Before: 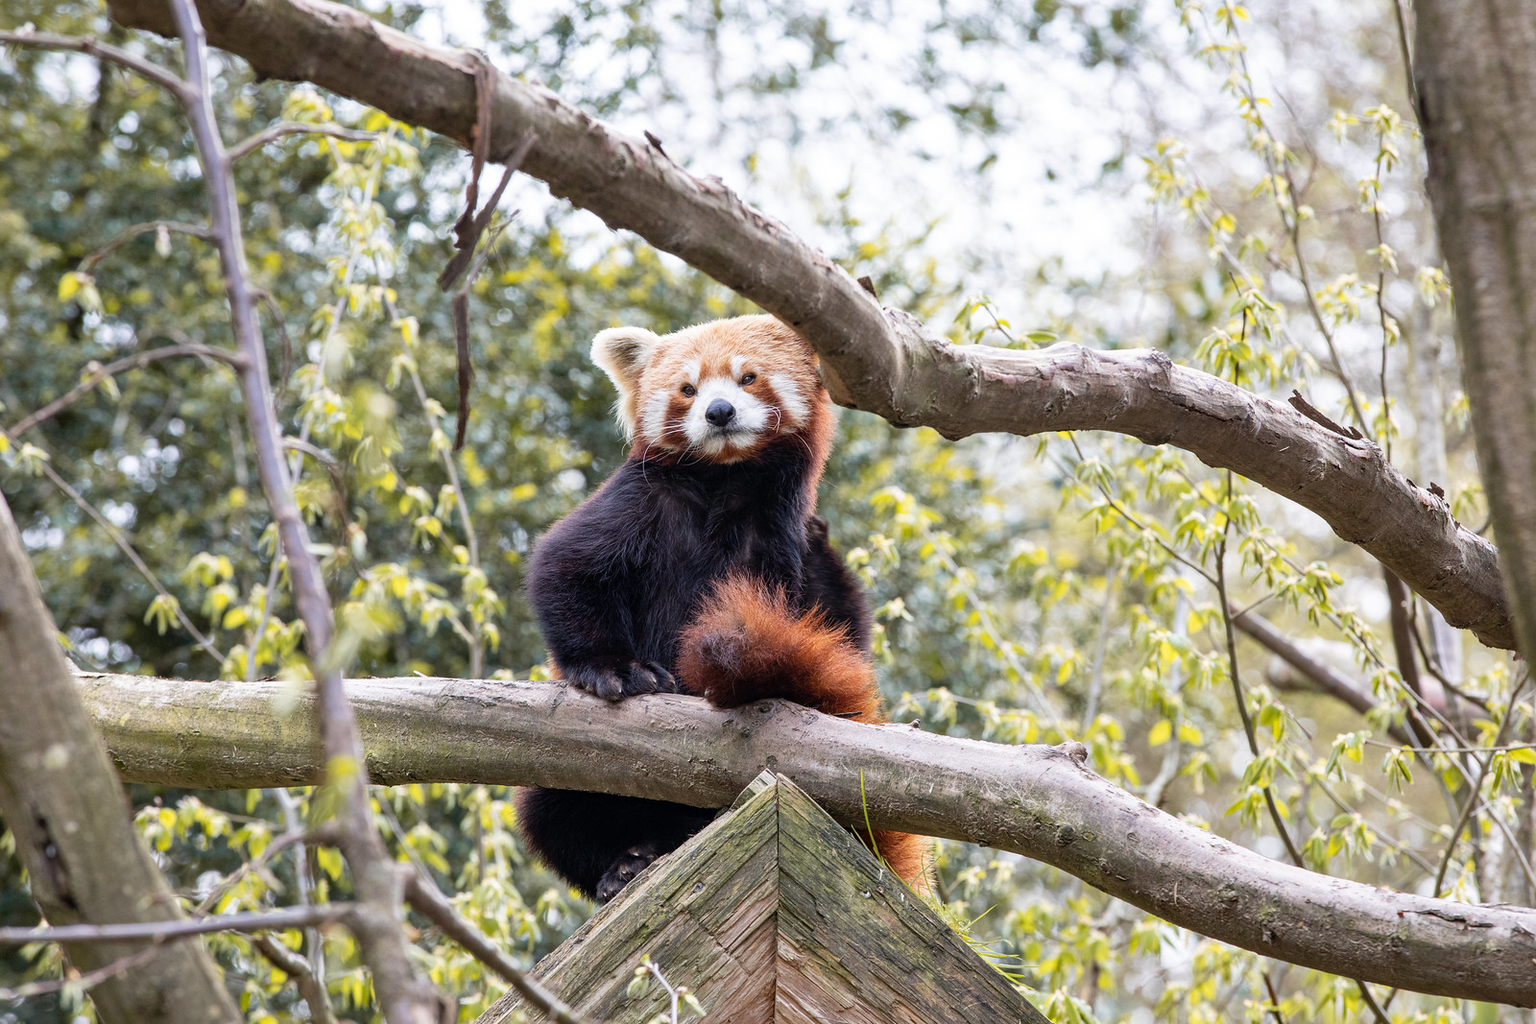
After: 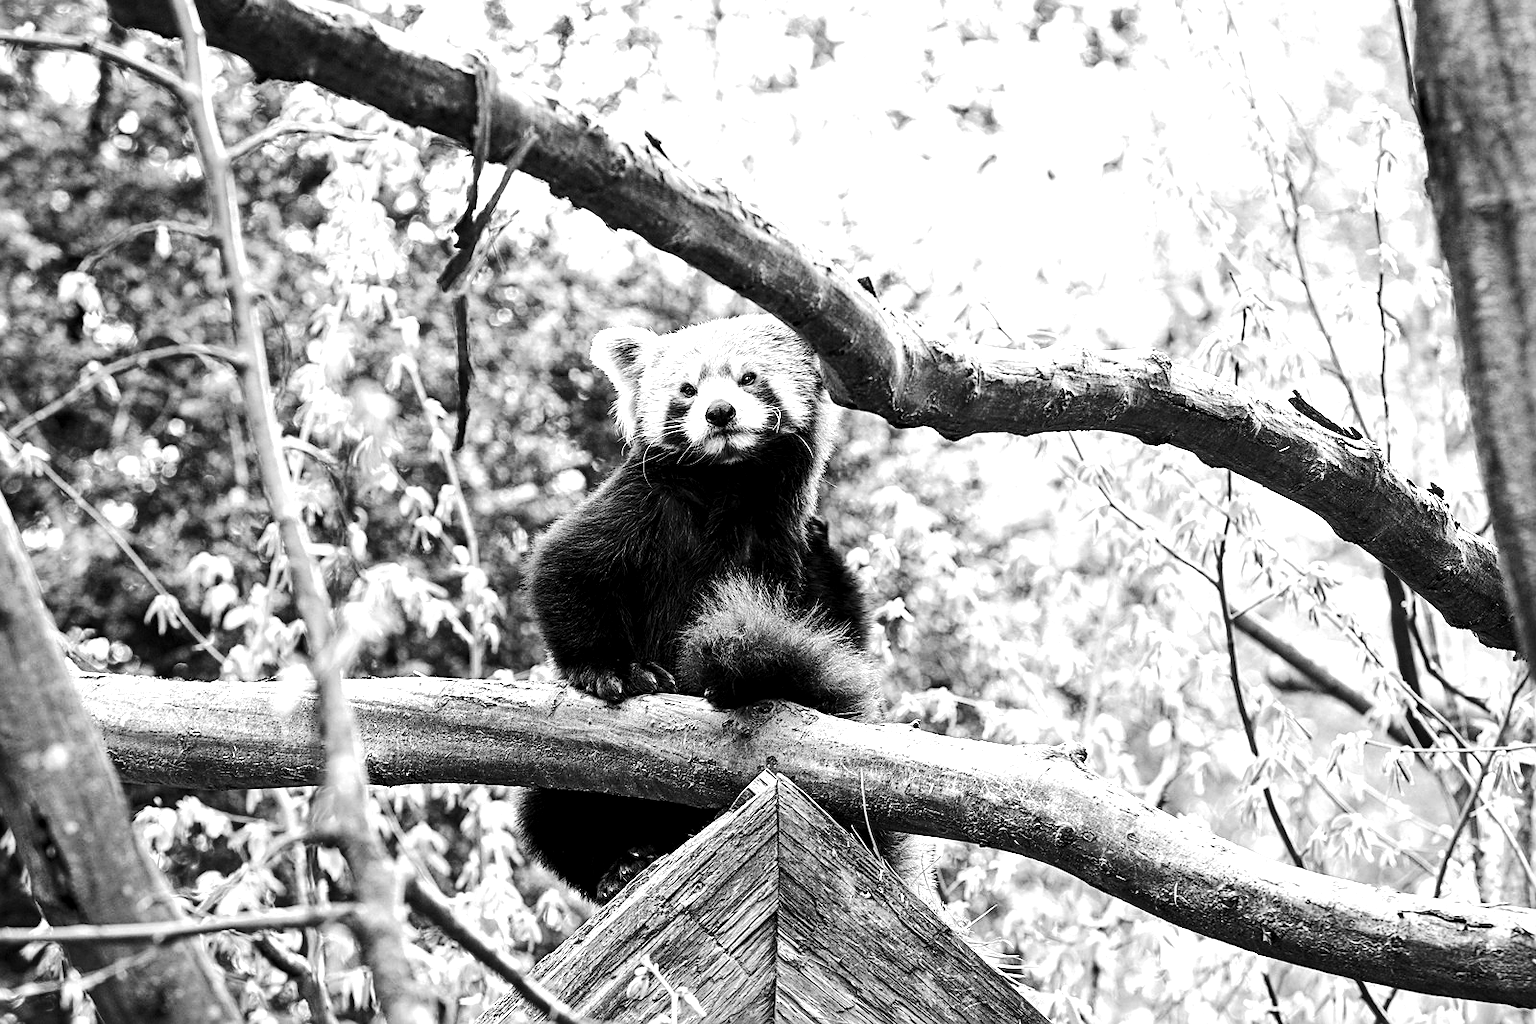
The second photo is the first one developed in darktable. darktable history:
monochrome: on, module defaults
sharpen: on, module defaults
local contrast: highlights 100%, shadows 100%, detail 120%, midtone range 0.2
tone curve: curves: ch0 [(0, 0) (0.003, 0.018) (0.011, 0.021) (0.025, 0.028) (0.044, 0.039) (0.069, 0.05) (0.1, 0.06) (0.136, 0.081) (0.177, 0.117) (0.224, 0.161) (0.277, 0.226) (0.335, 0.315) (0.399, 0.421) (0.468, 0.53) (0.543, 0.627) (0.623, 0.726) (0.709, 0.789) (0.801, 0.859) (0.898, 0.924) (1, 1)], preserve colors none
color balance rgb: shadows lift › luminance -7.7%, shadows lift › chroma 2.13%, shadows lift › hue 200.79°, power › luminance -7.77%, power › chroma 2.27%, power › hue 220.69°, highlights gain › luminance 15.15%, highlights gain › chroma 4%, highlights gain › hue 209.35°, global offset › luminance -0.21%, global offset › chroma 0.27%, perceptual saturation grading › global saturation 24.42%, perceptual saturation grading › highlights -24.42%, perceptual saturation grading › mid-tones 24.42%, perceptual saturation grading › shadows 40%, perceptual brilliance grading › global brilliance -5%, perceptual brilliance grading › highlights 24.42%, perceptual brilliance grading › mid-tones 7%, perceptual brilliance grading › shadows -5%
exposure: compensate exposure bias true, compensate highlight preservation false
